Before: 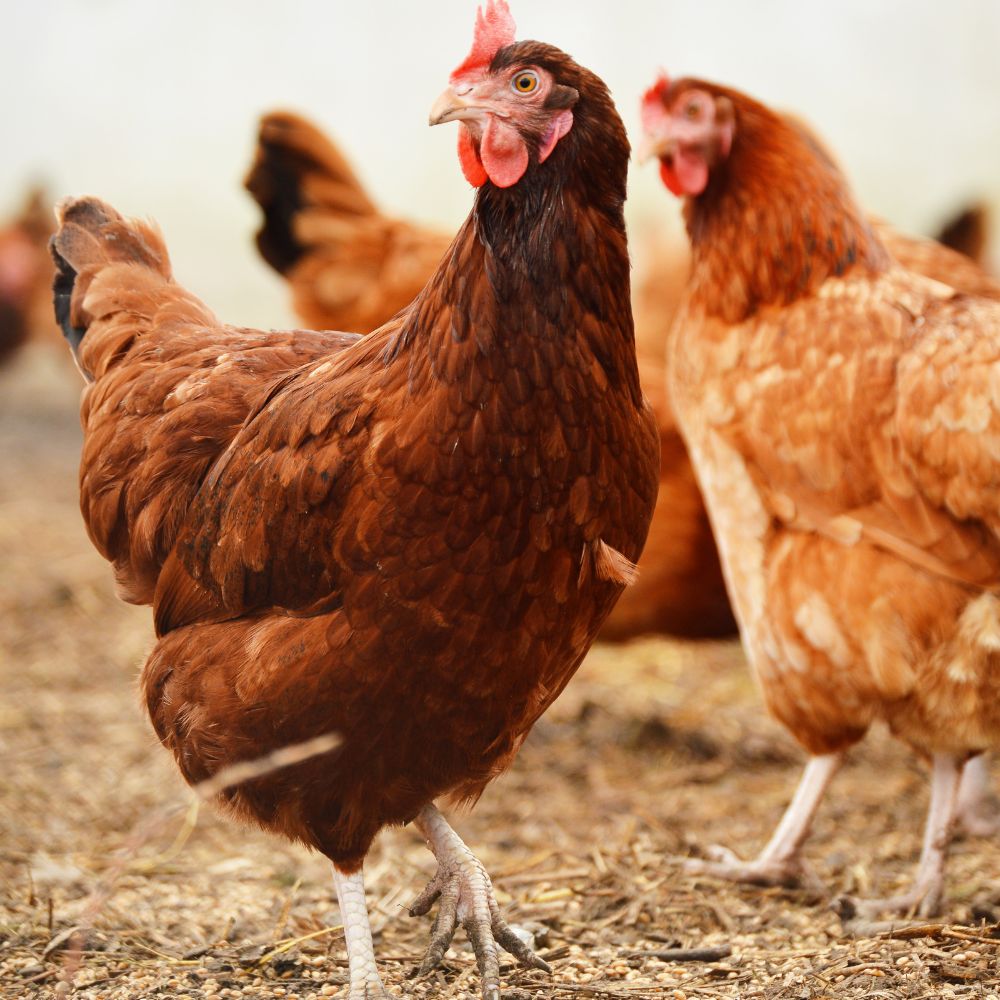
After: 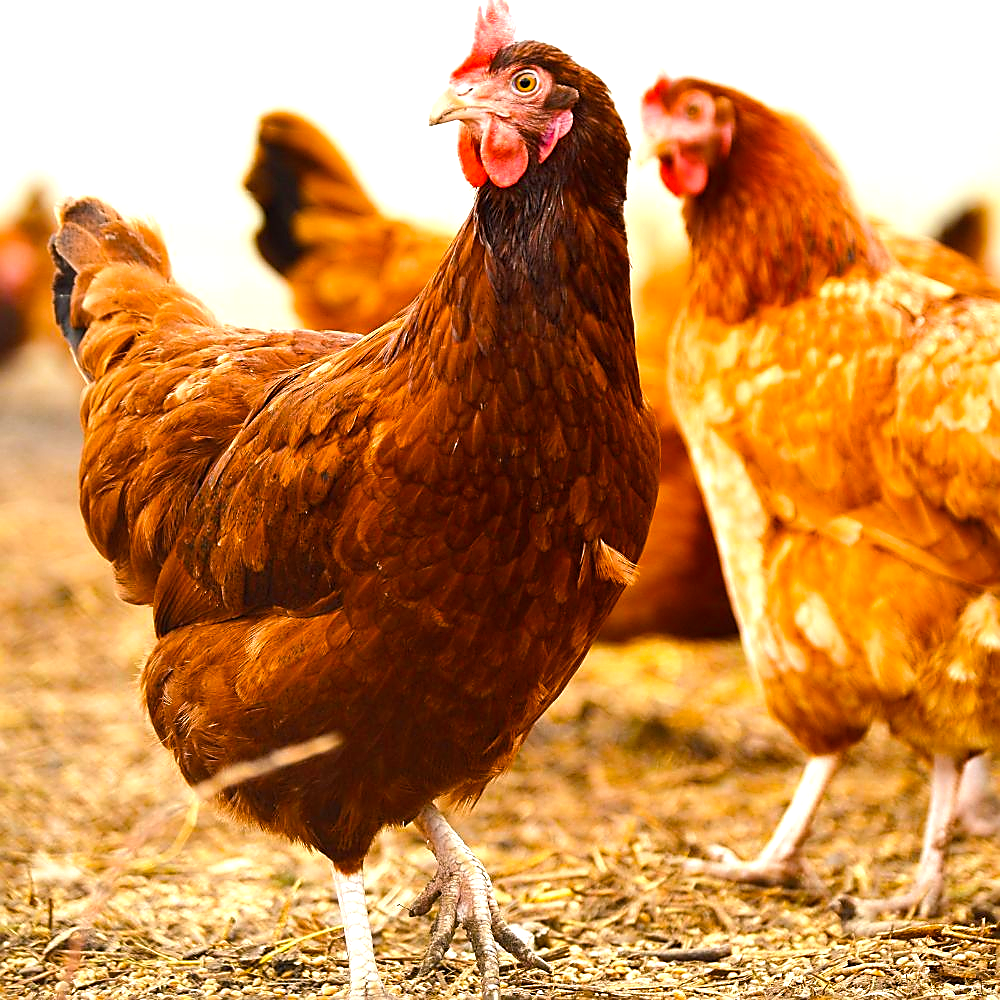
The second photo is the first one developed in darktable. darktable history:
color balance rgb: highlights gain › chroma 0.274%, highlights gain › hue 331.6°, perceptual saturation grading › global saturation 42.19%, perceptual brilliance grading › global brilliance 17.859%
sharpen: radius 1.42, amount 1.243, threshold 0.604
